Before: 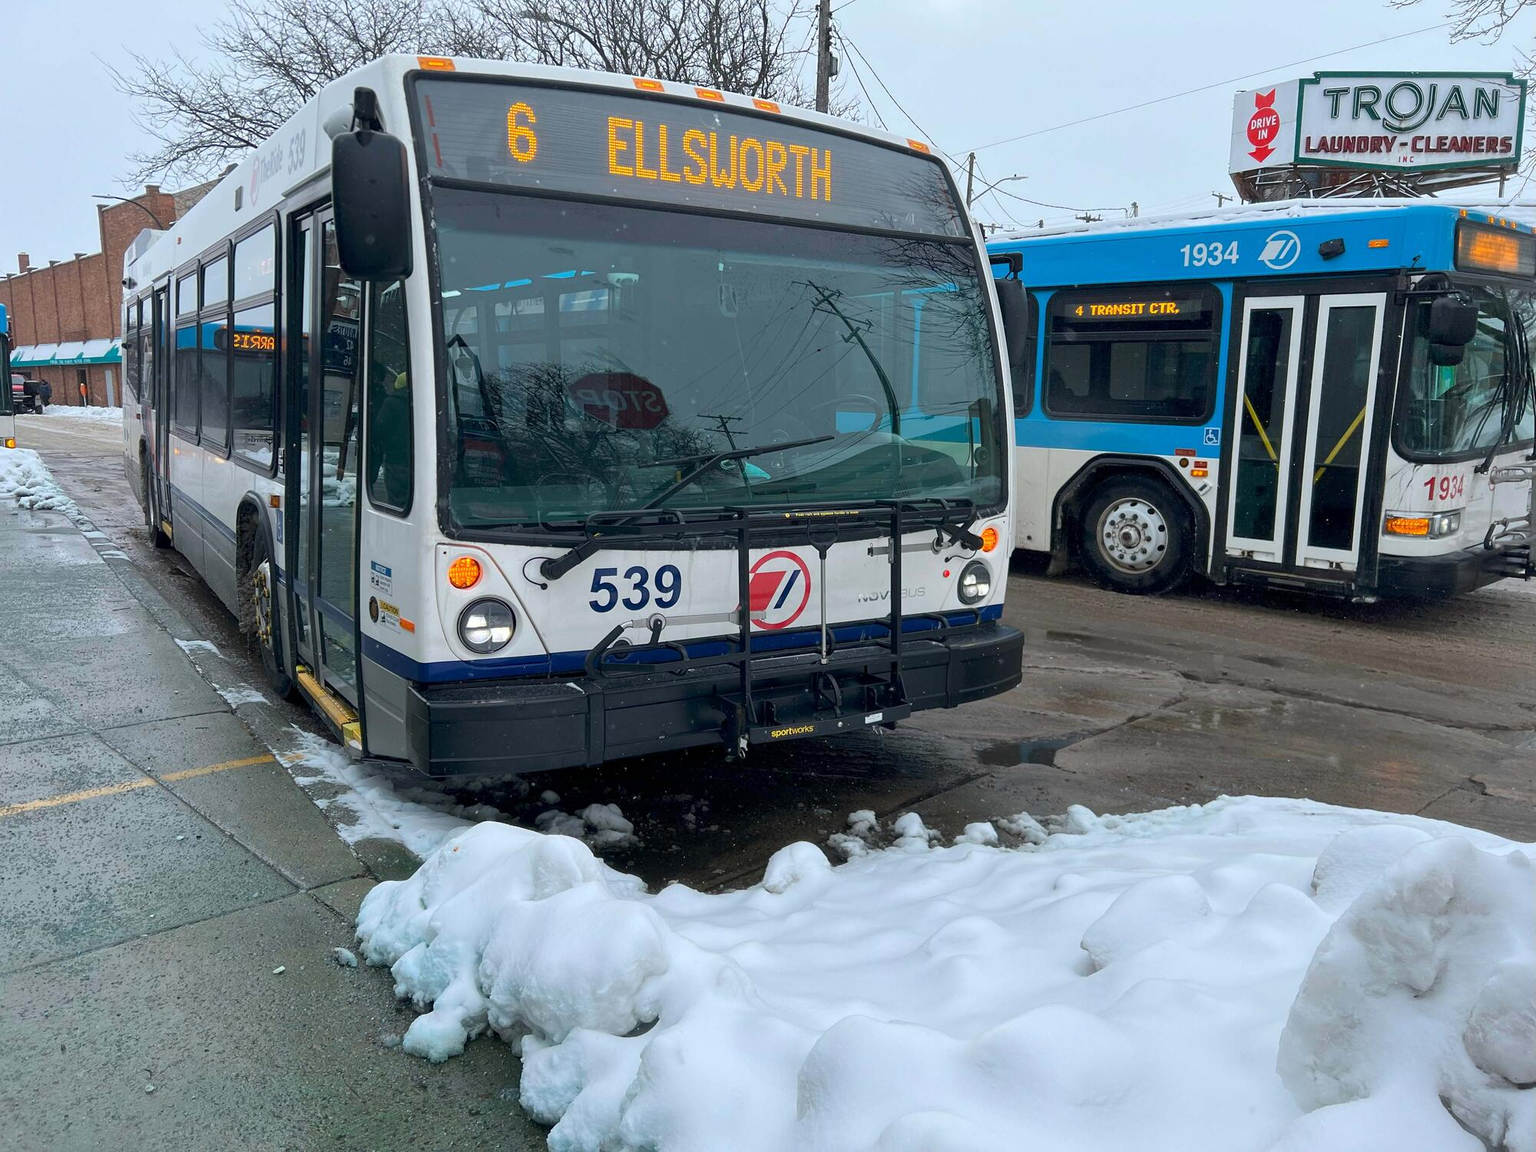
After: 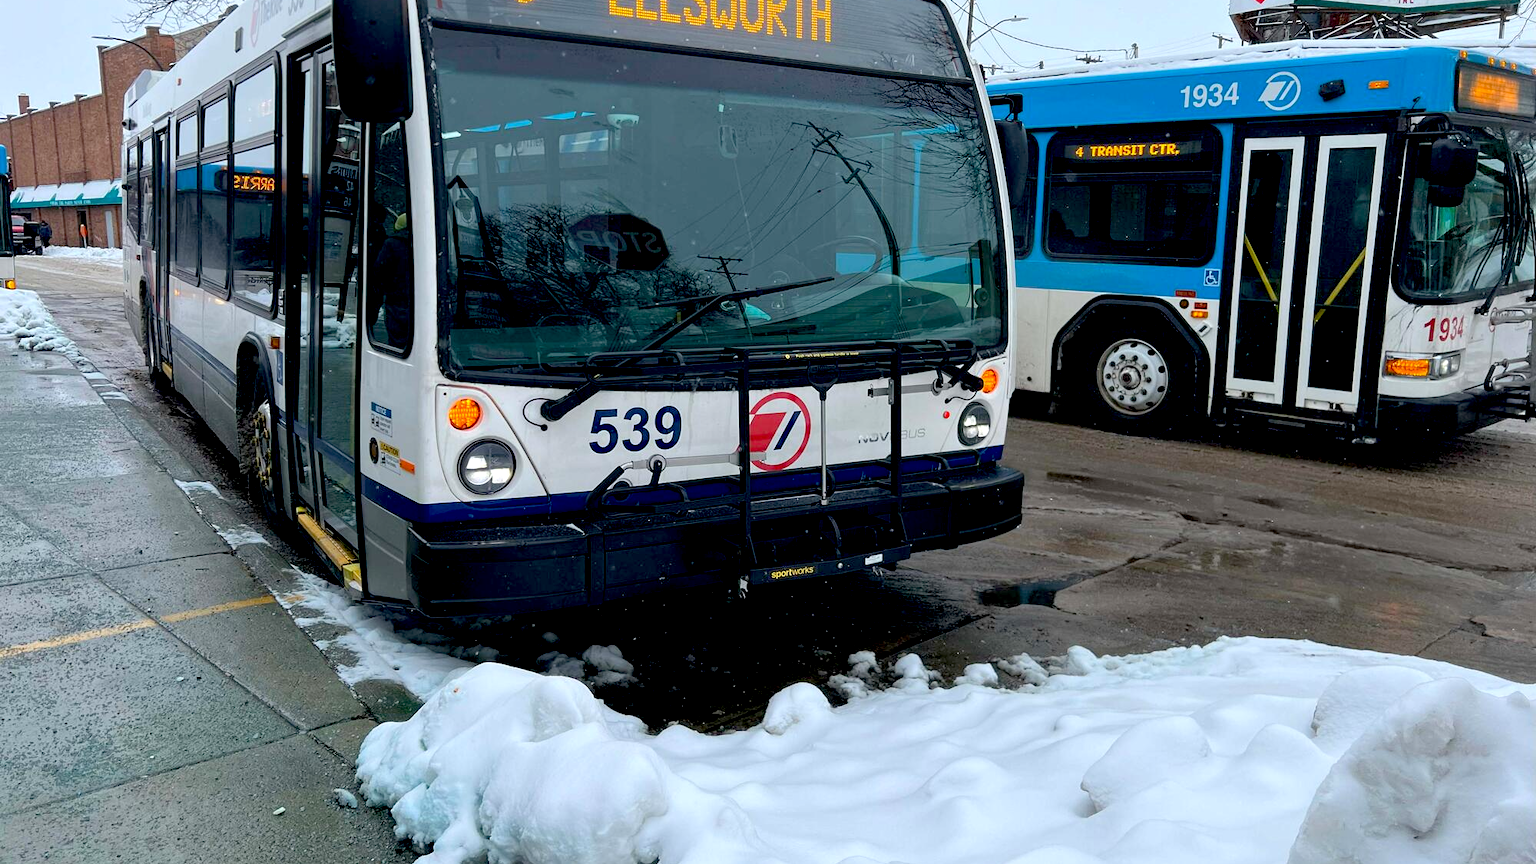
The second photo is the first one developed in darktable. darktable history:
exposure: black level correction 0.025, exposure 0.182 EV, compensate highlight preservation false
crop: top 13.819%, bottom 11.169%
